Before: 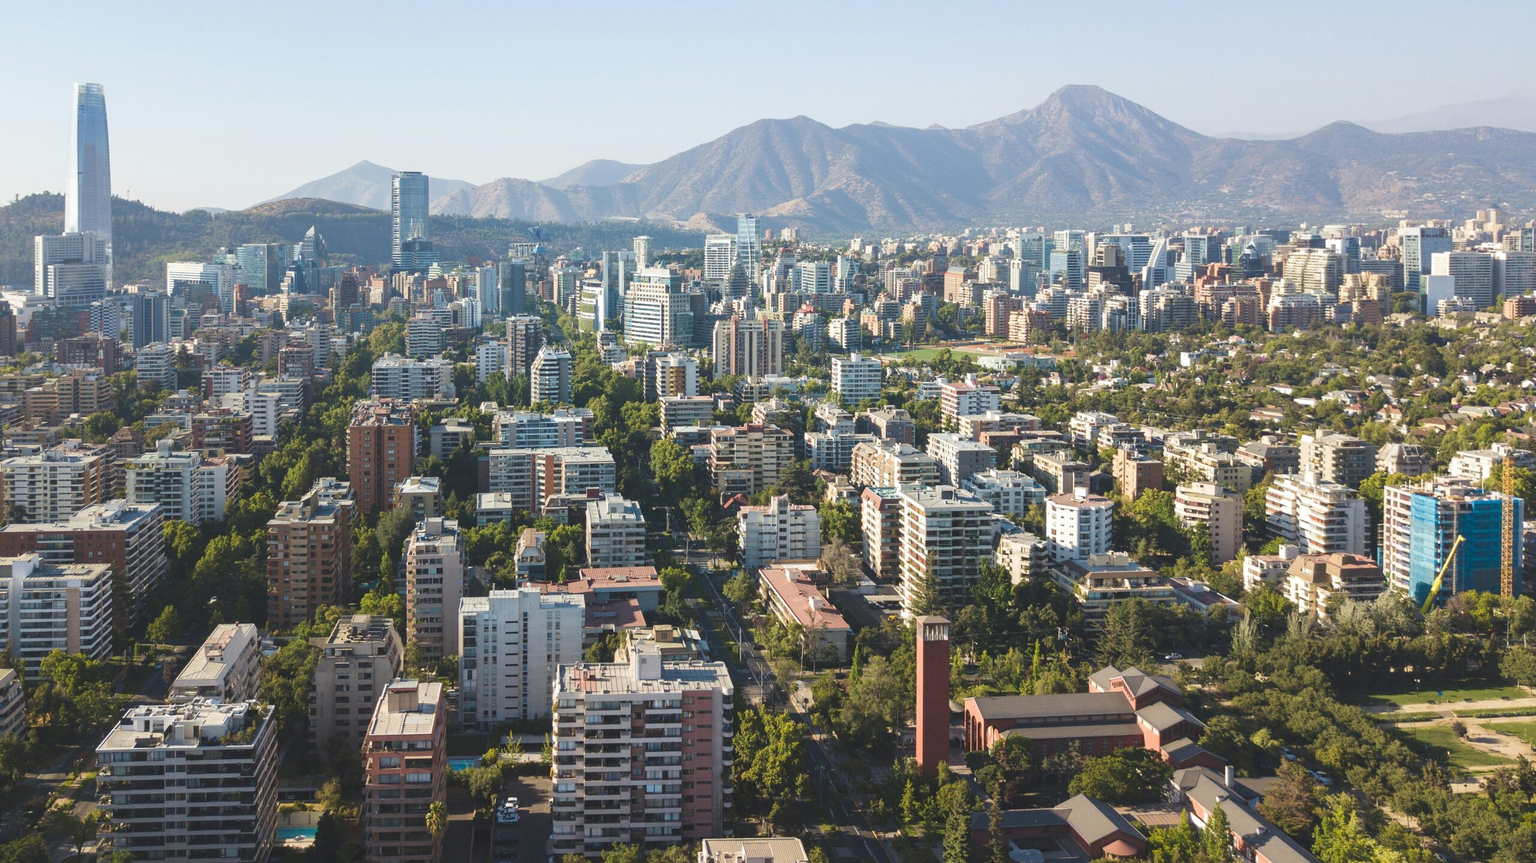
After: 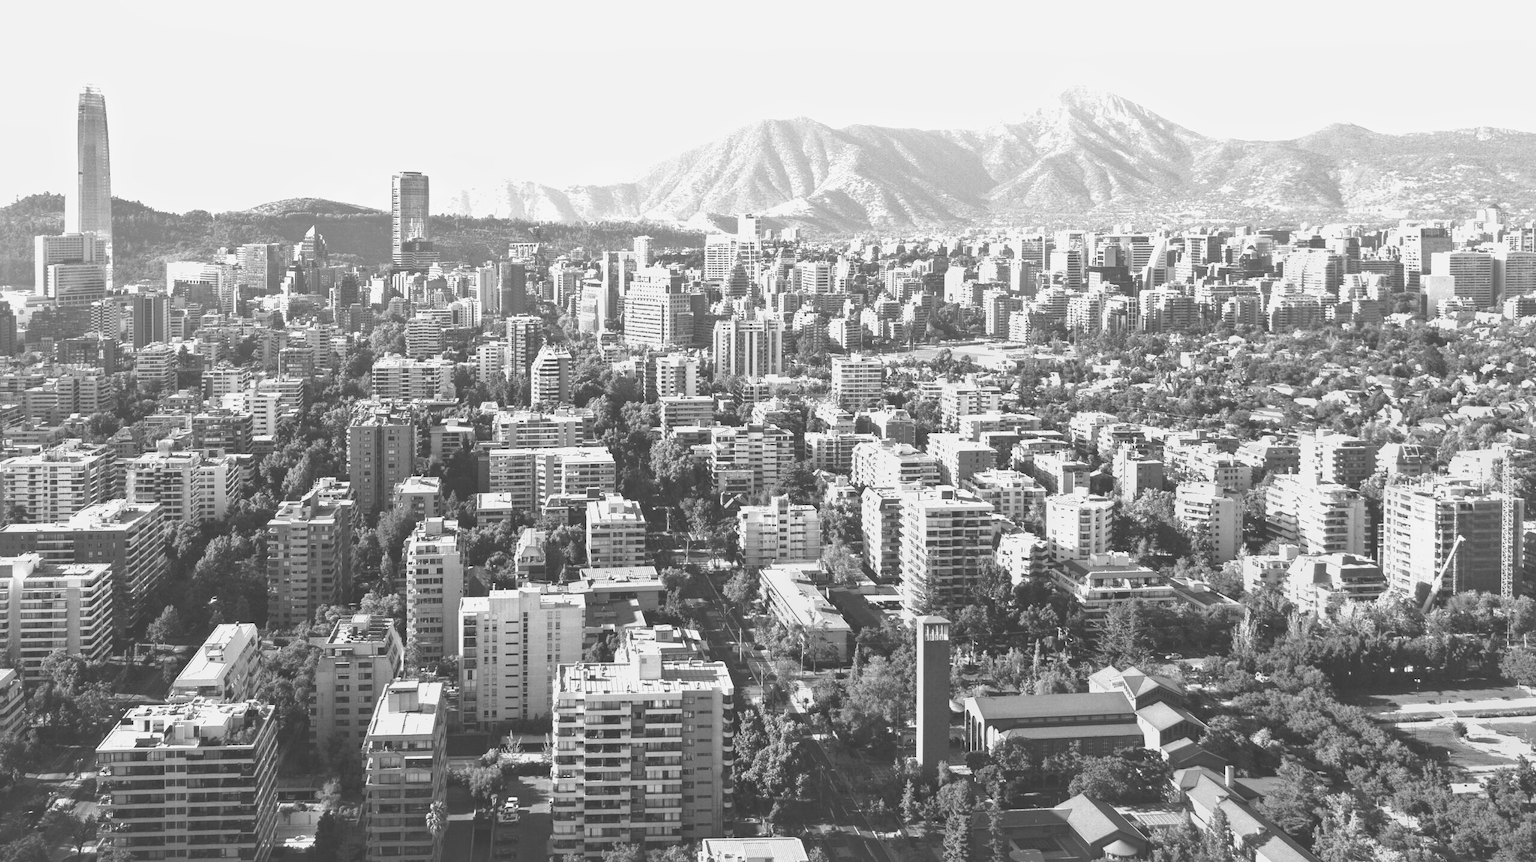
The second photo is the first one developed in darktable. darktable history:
exposure: black level correction 0, exposure 1.1 EV, compensate exposure bias true, compensate highlight preservation false
monochrome: a 14.95, b -89.96
shadows and highlights: on, module defaults
color balance rgb: perceptual saturation grading › global saturation 20%, global vibrance 20%
white balance: red 1.127, blue 0.943
